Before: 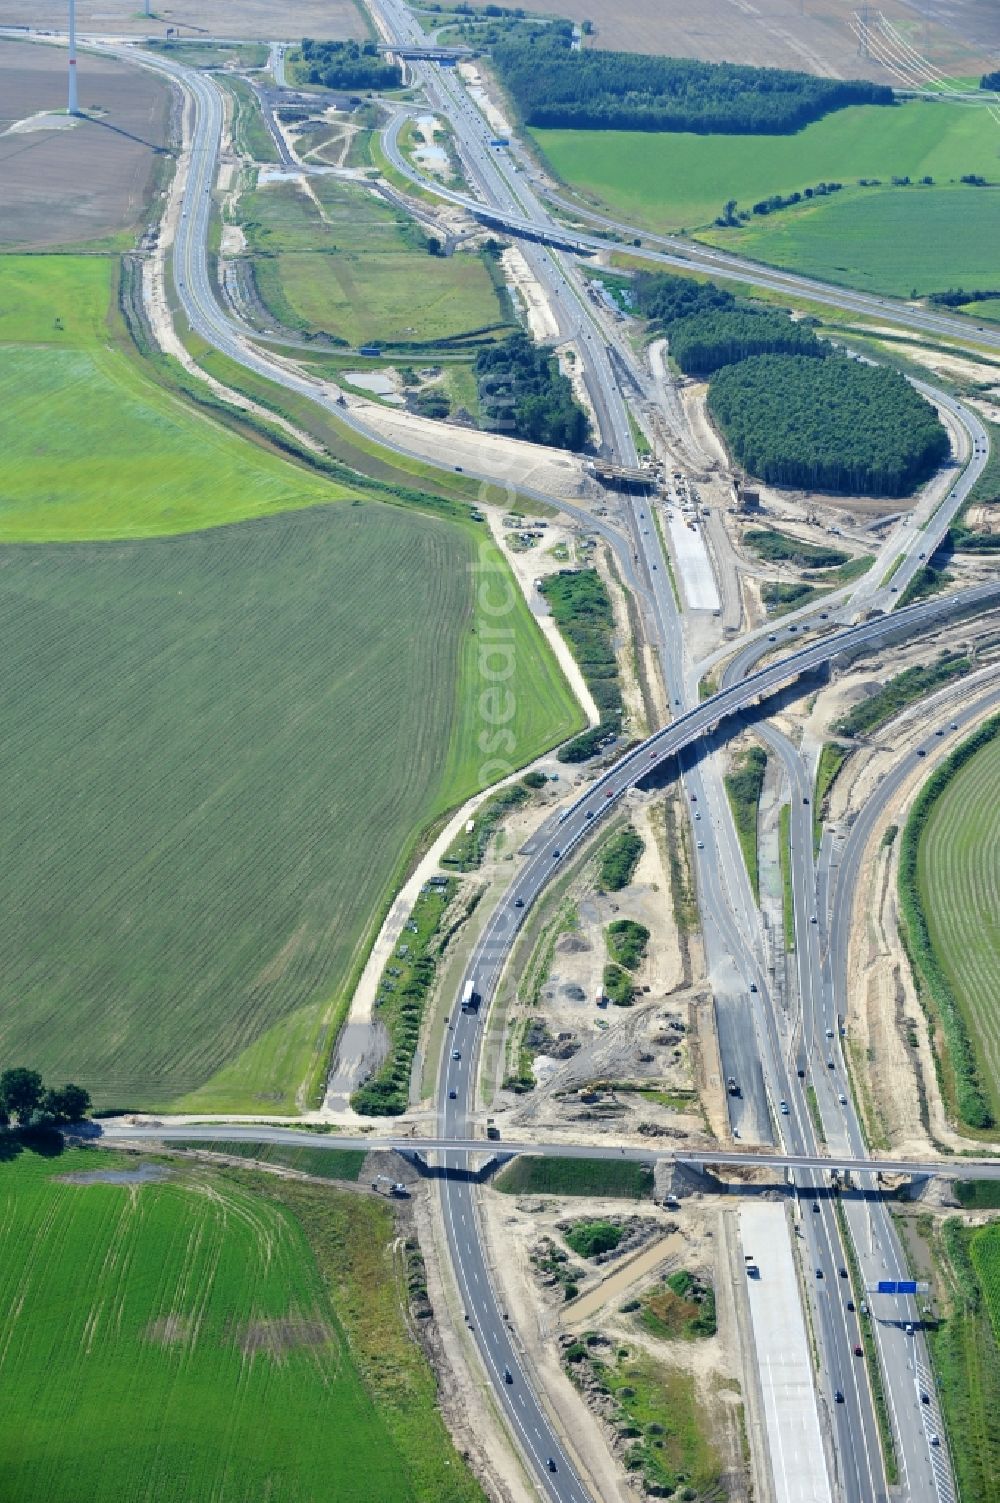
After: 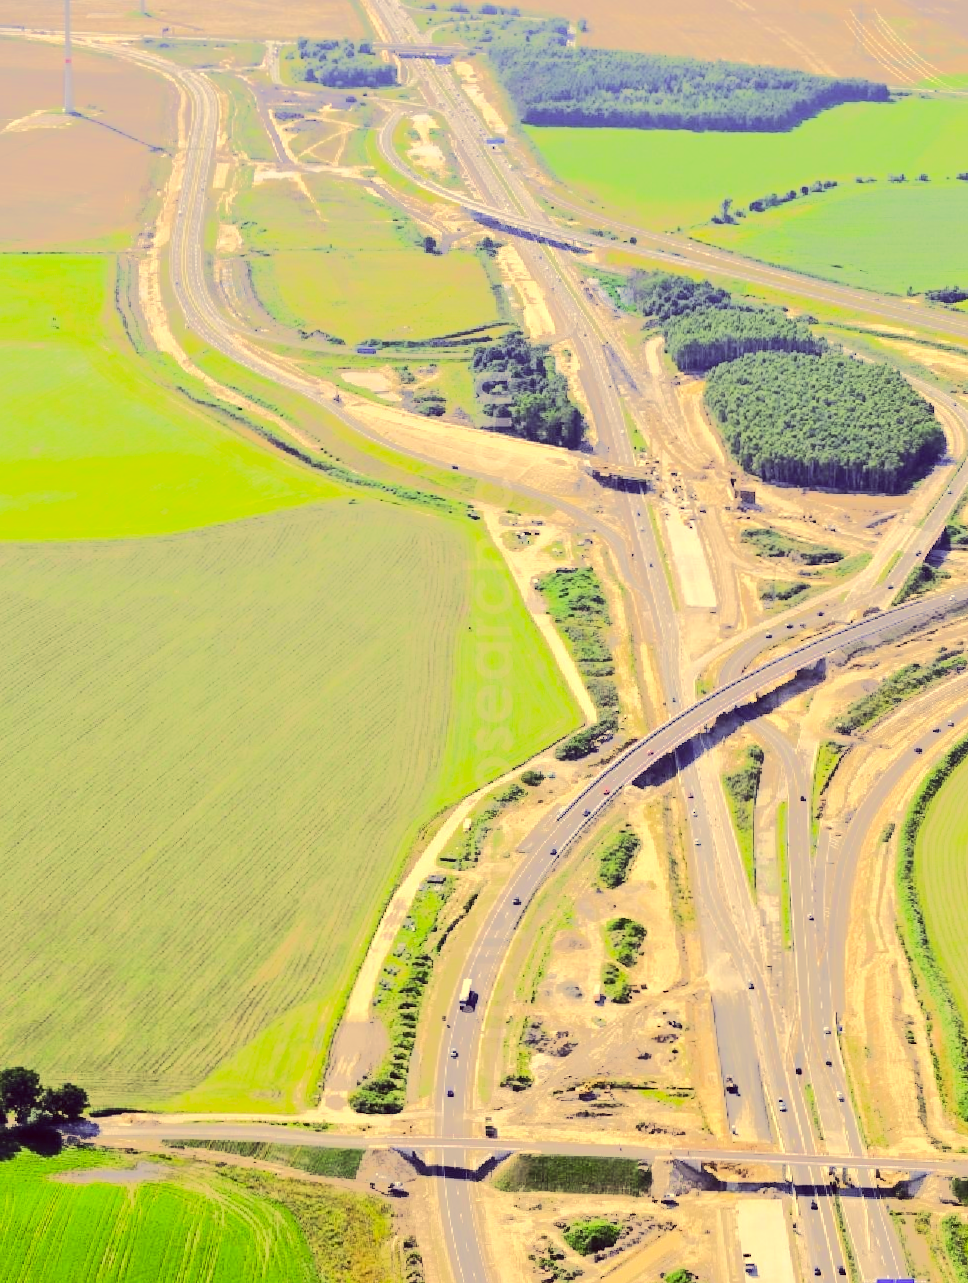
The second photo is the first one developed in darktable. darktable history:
contrast brightness saturation: contrast 0.203, brightness 0.16, saturation 0.228
color correction: highlights a* 9.9, highlights b* 38.43, shadows a* 15.03, shadows b* 3.33
crop and rotate: angle 0.123°, left 0.207%, right 2.662%, bottom 14.31%
tone equalizer: -8 EV -0.53 EV, -7 EV -0.306 EV, -6 EV -0.09 EV, -5 EV 0.402 EV, -4 EV 0.975 EV, -3 EV 0.777 EV, -2 EV -0.01 EV, -1 EV 0.144 EV, +0 EV -0.006 EV, edges refinement/feathering 500, mask exposure compensation -1.57 EV, preserve details no
